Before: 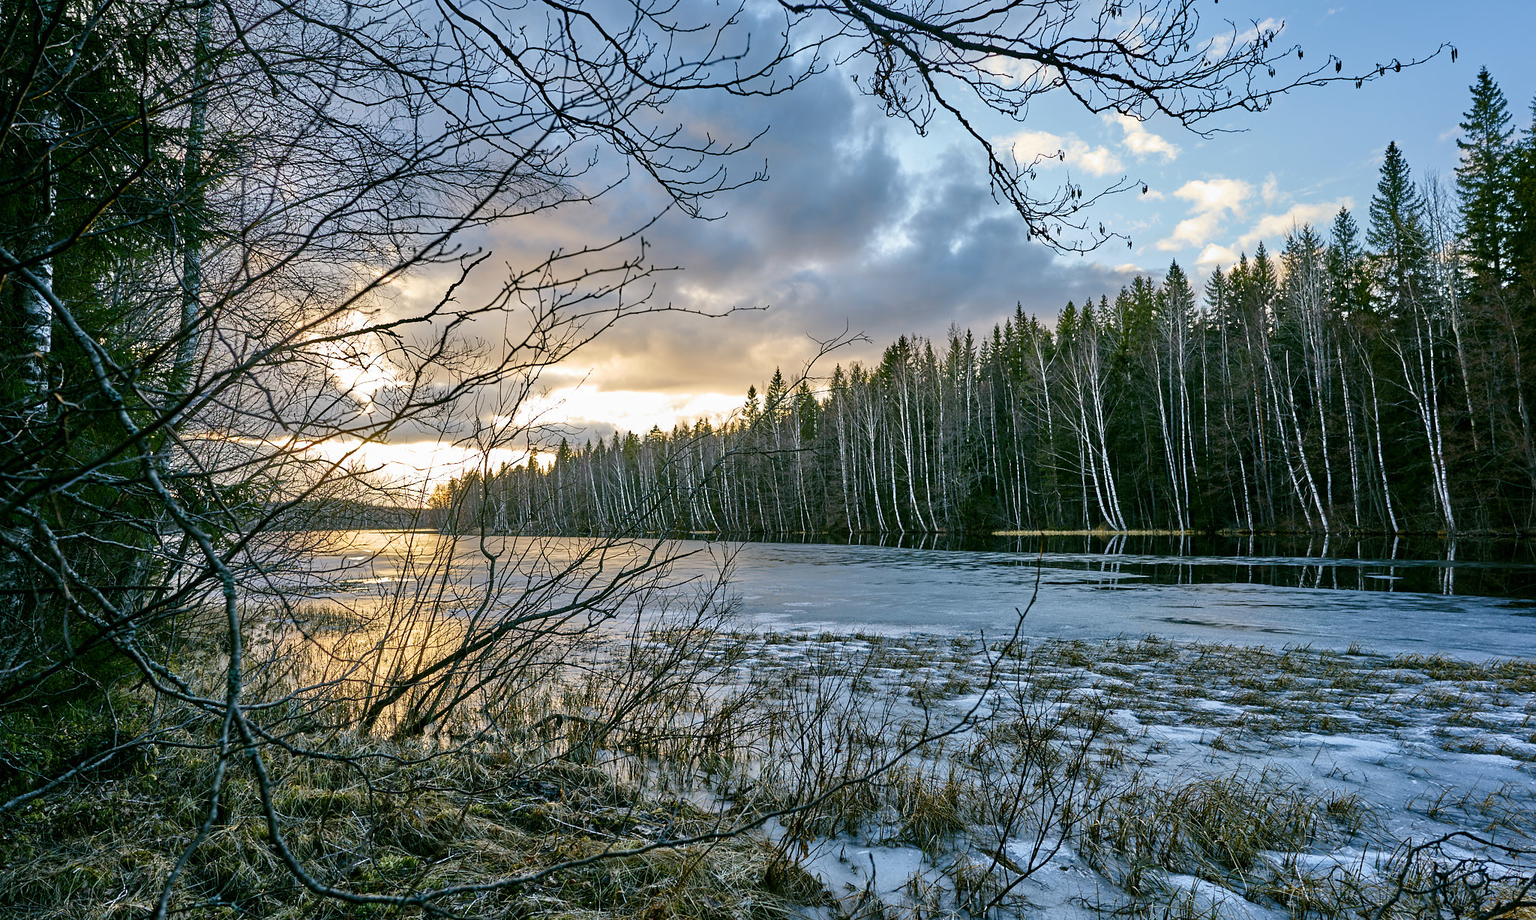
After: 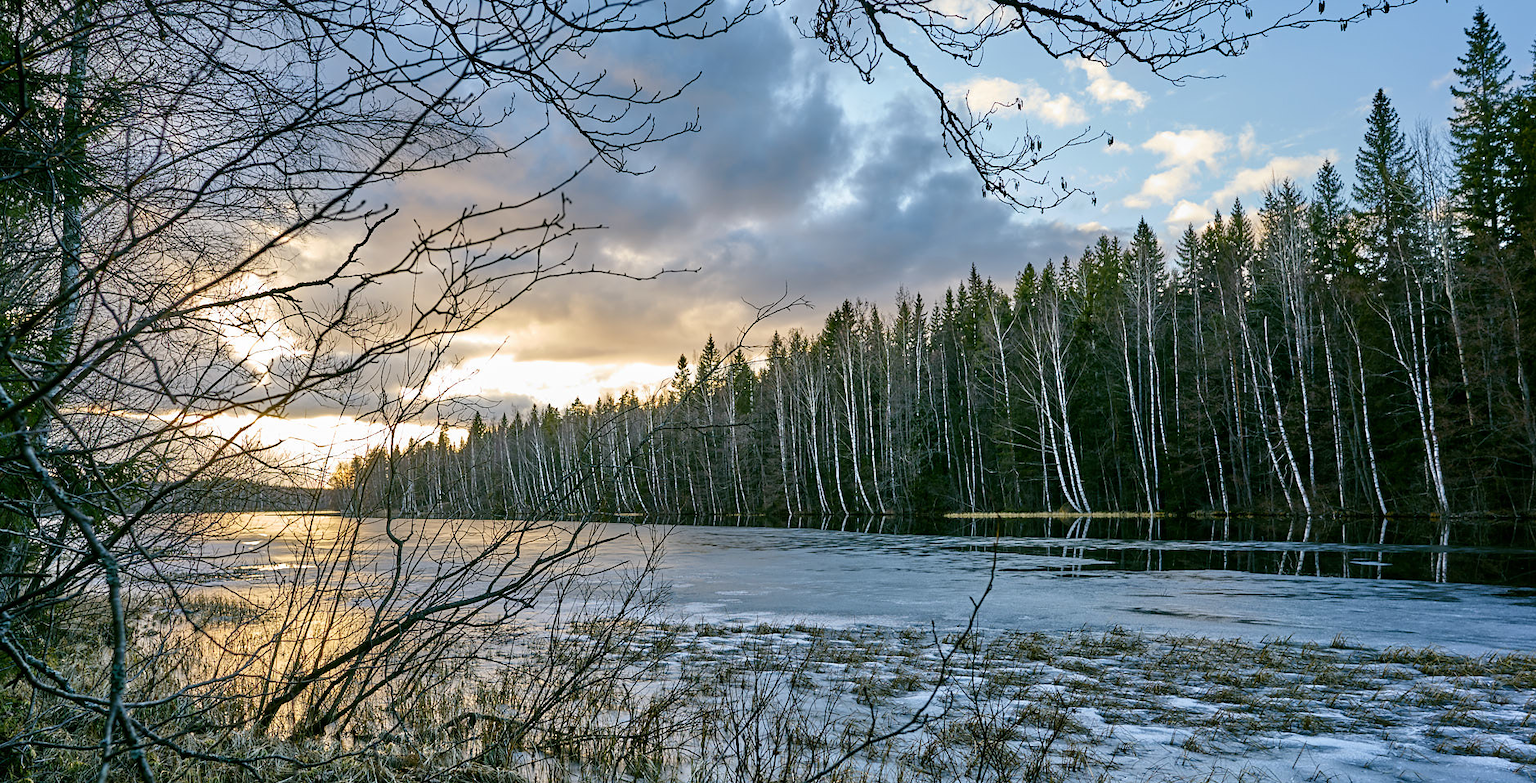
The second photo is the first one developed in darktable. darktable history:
crop: left 8.219%, top 6.55%, bottom 15.223%
